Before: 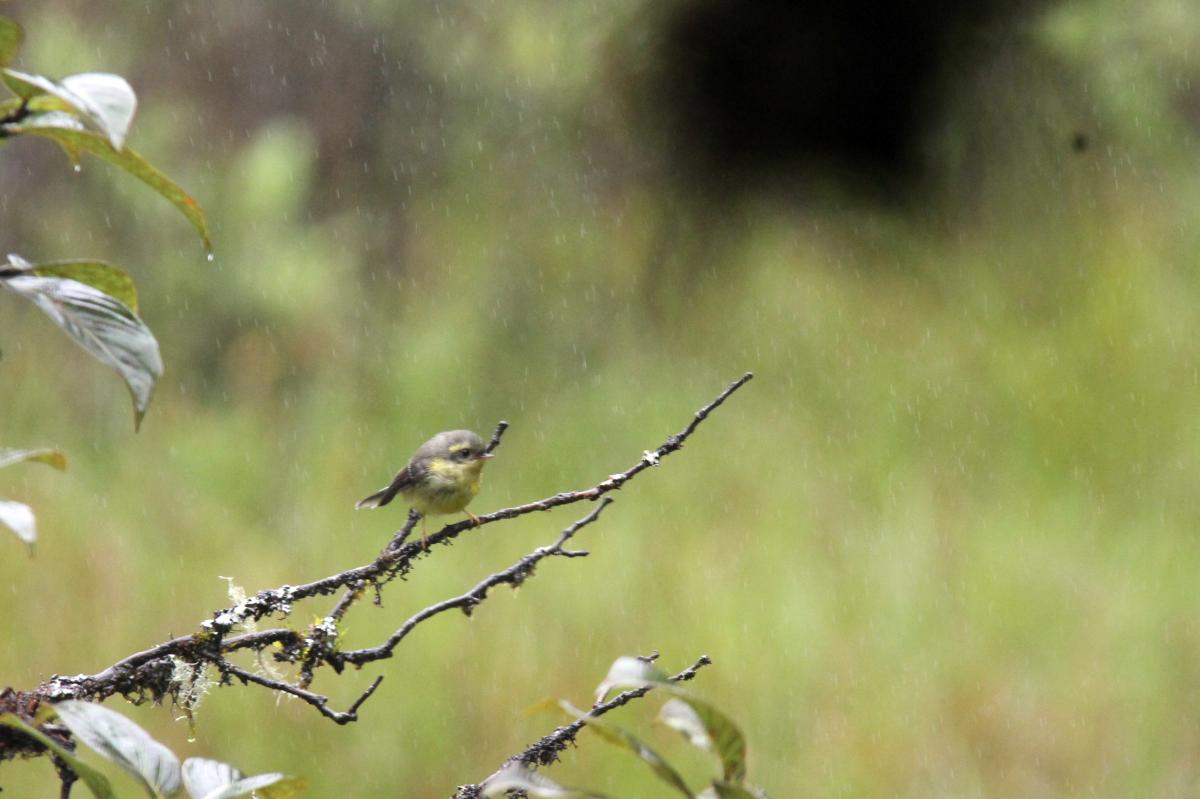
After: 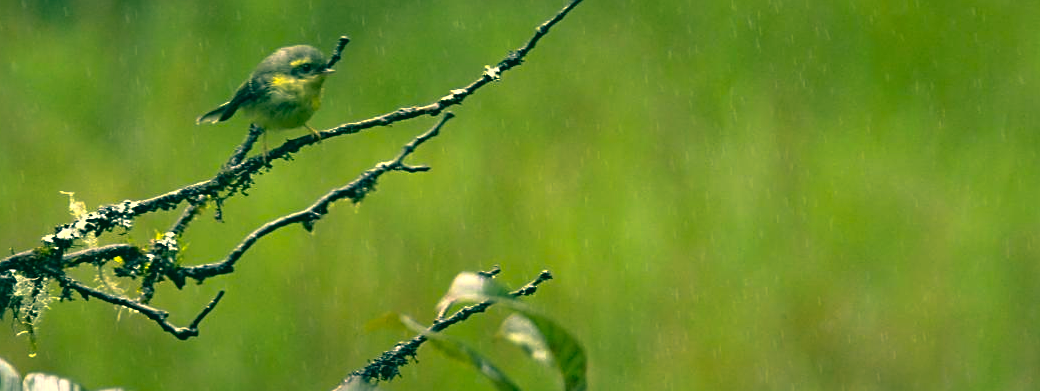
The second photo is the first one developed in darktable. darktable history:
crop and rotate: left 13.263%, top 48.231%, bottom 2.742%
sharpen: on, module defaults
base curve: curves: ch0 [(0, 0) (0.595, 0.418) (1, 1)], preserve colors none
color correction: highlights a* 2.25, highlights b* 34.28, shadows a* -37.16, shadows b* -6.14
haze removal: compatibility mode true
